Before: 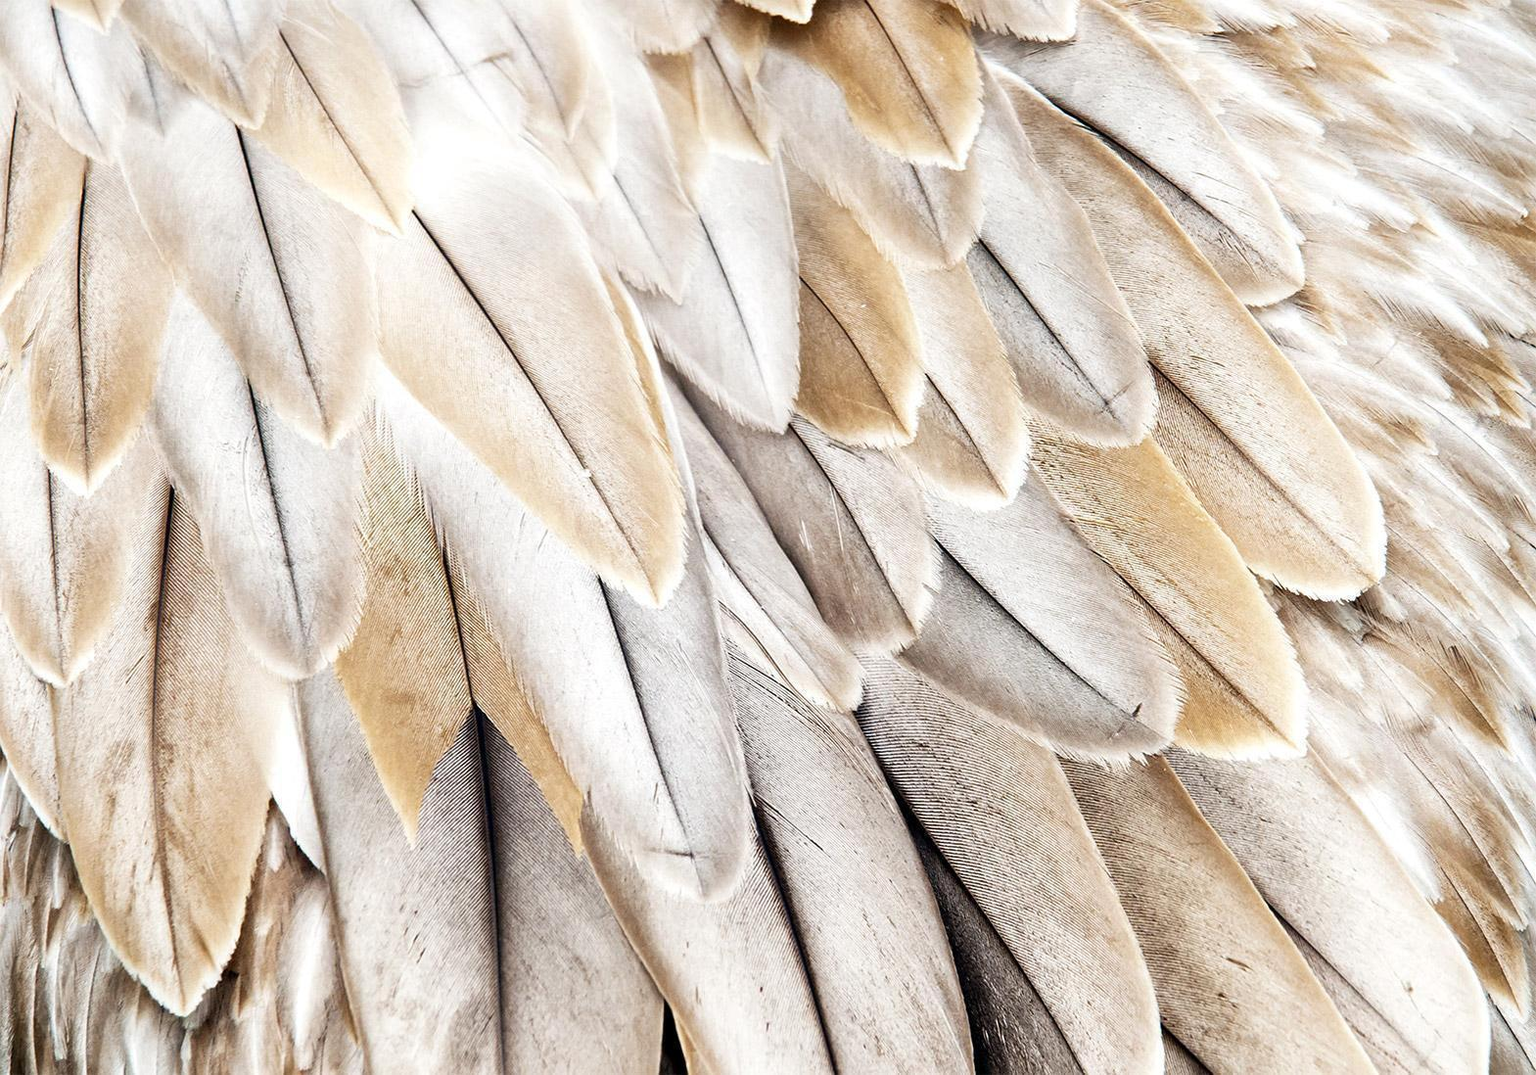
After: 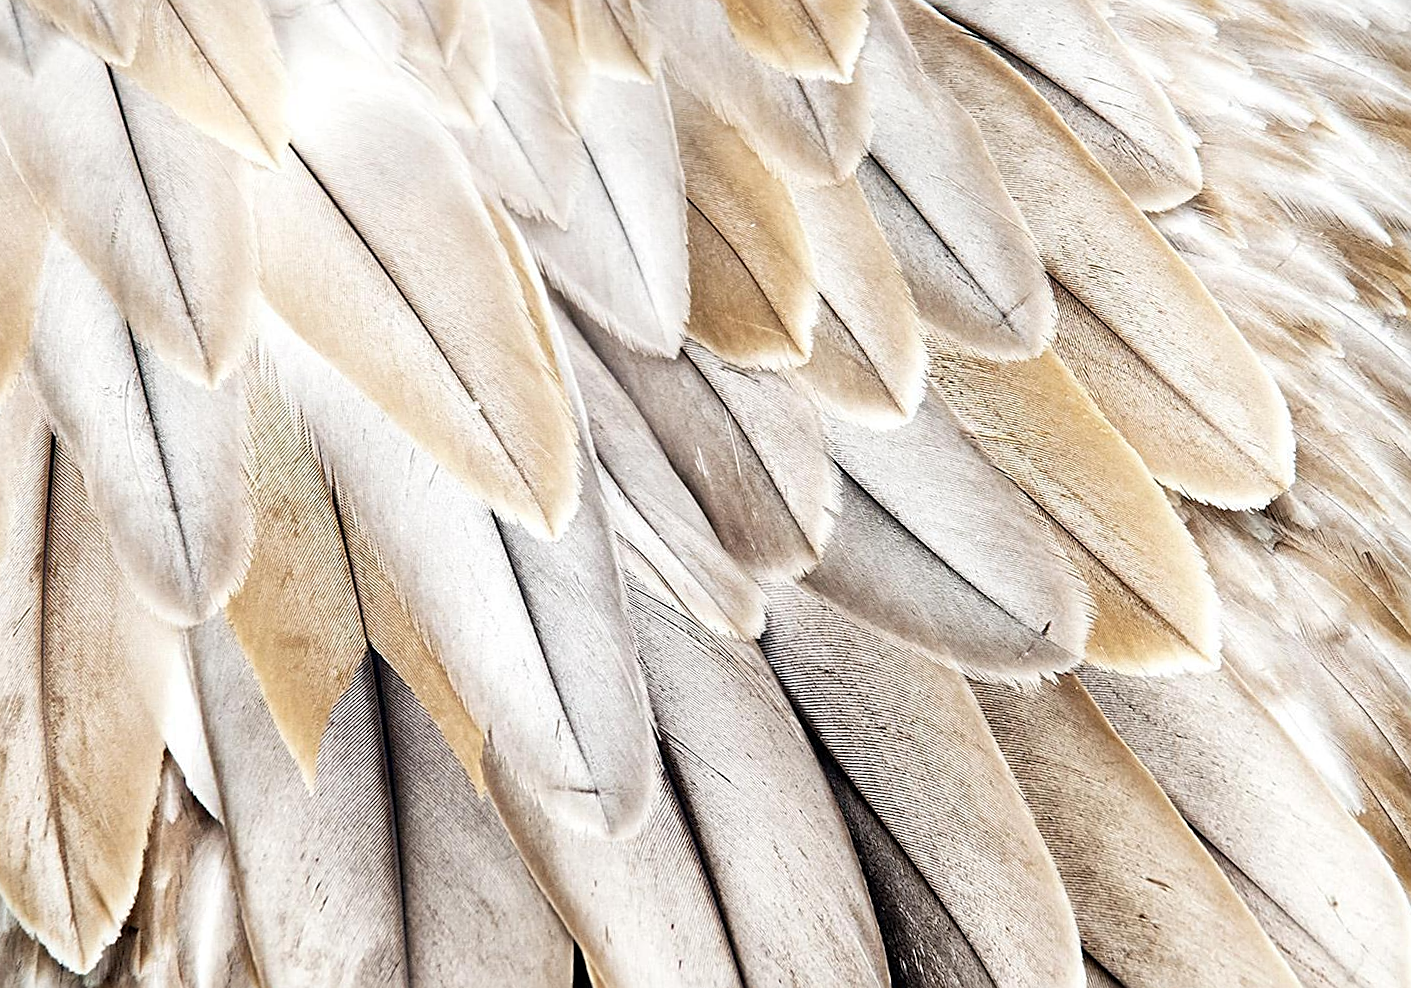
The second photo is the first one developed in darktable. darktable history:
sharpen: on, module defaults
crop and rotate: angle 1.96°, left 5.673%, top 5.673%
